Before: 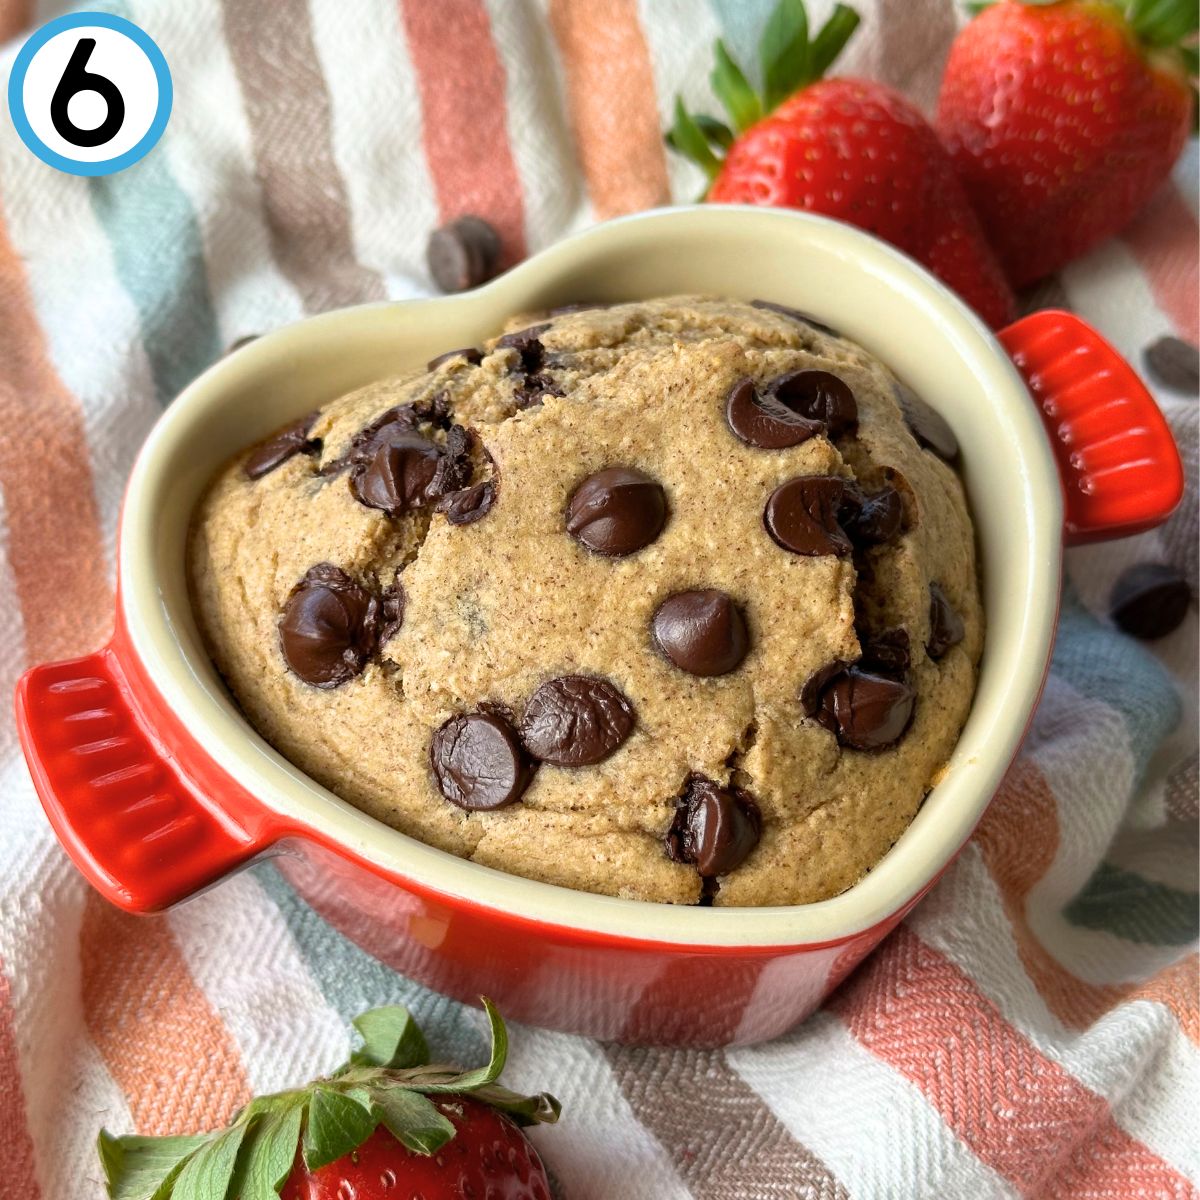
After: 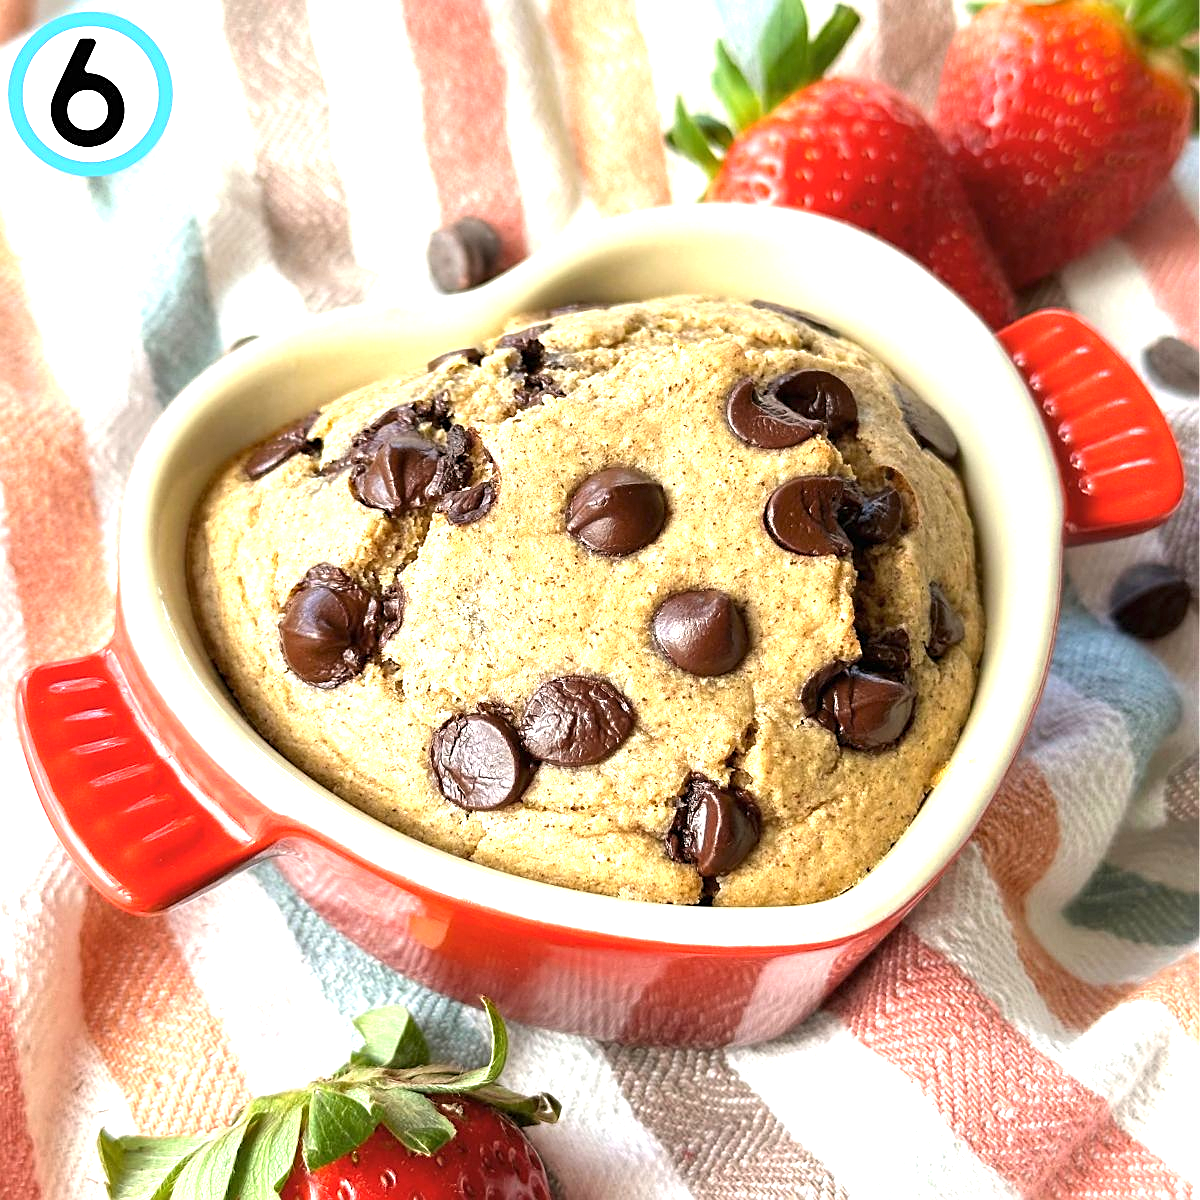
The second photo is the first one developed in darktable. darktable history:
levels: black 0.017%, gray 59.33%
sharpen: on, module defaults
exposure: black level correction 0, exposure 1.199 EV, compensate highlight preservation false
